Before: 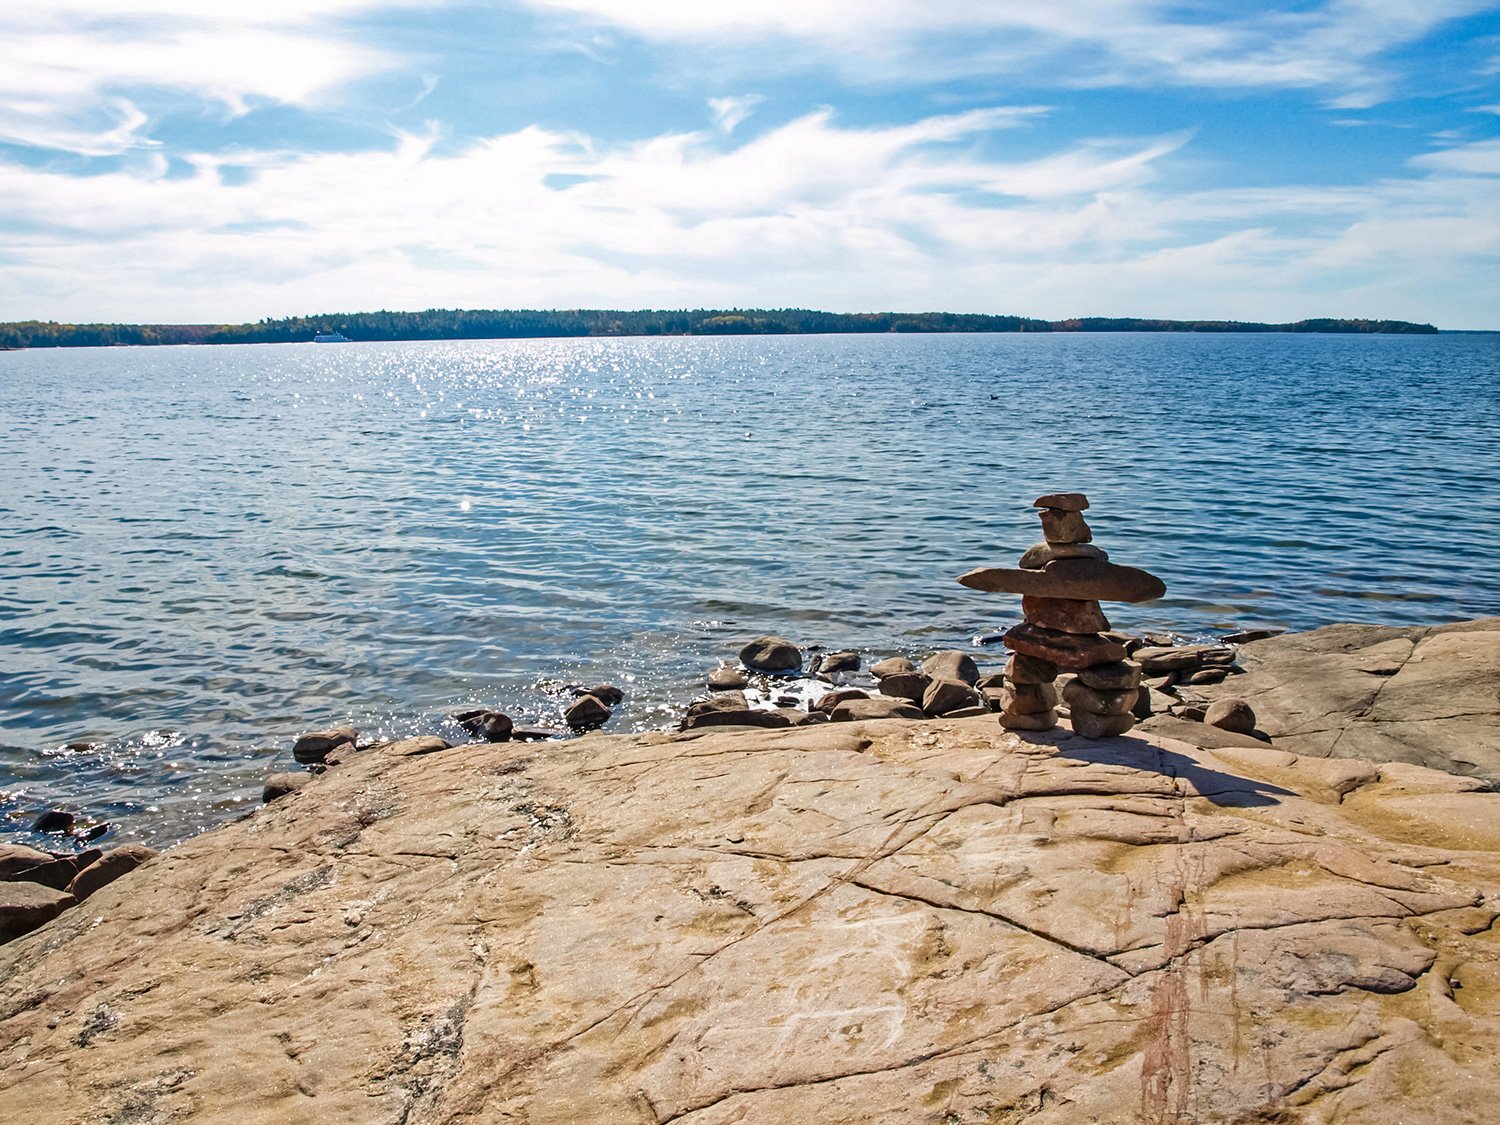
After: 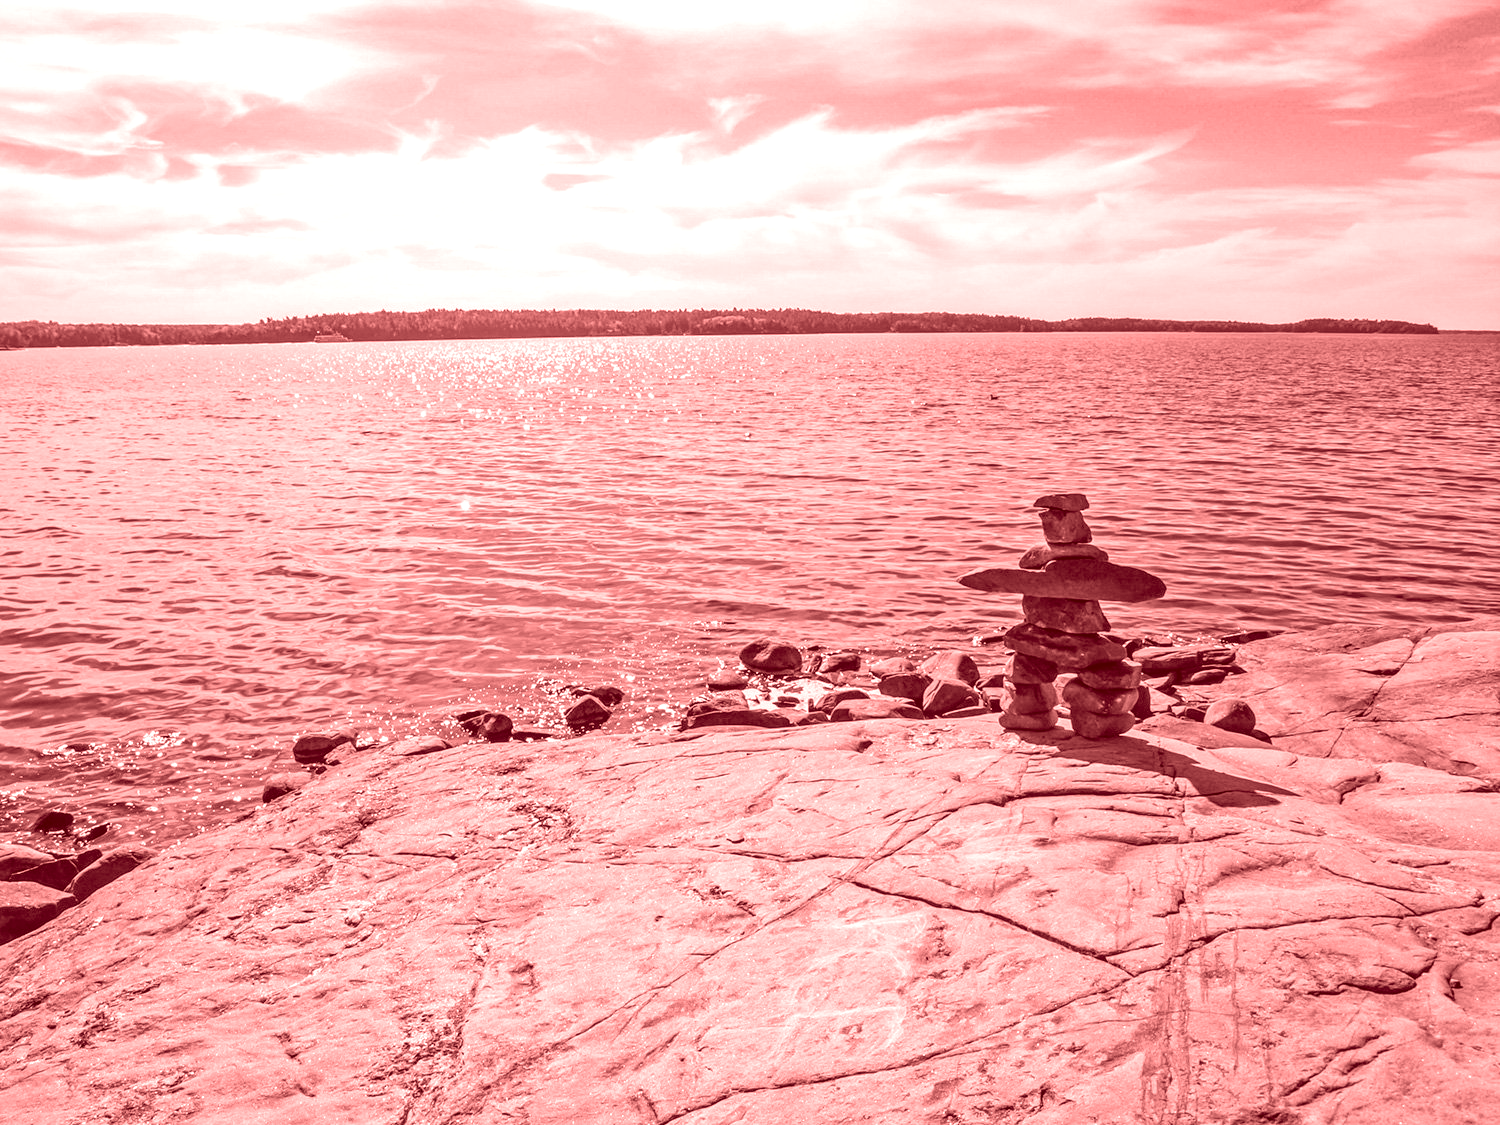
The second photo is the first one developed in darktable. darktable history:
local contrast: on, module defaults
colorize: saturation 60%, source mix 100%
